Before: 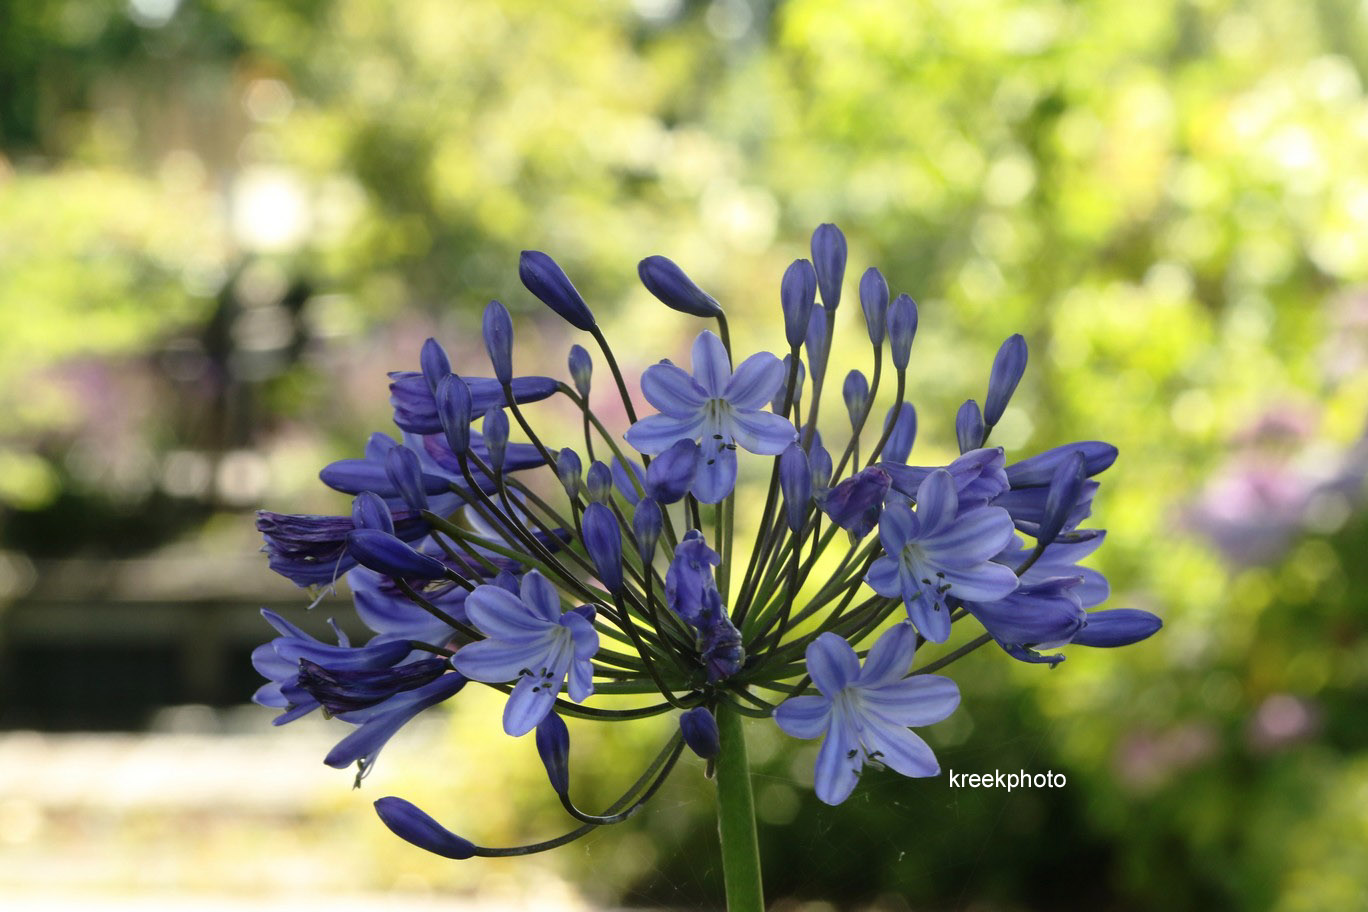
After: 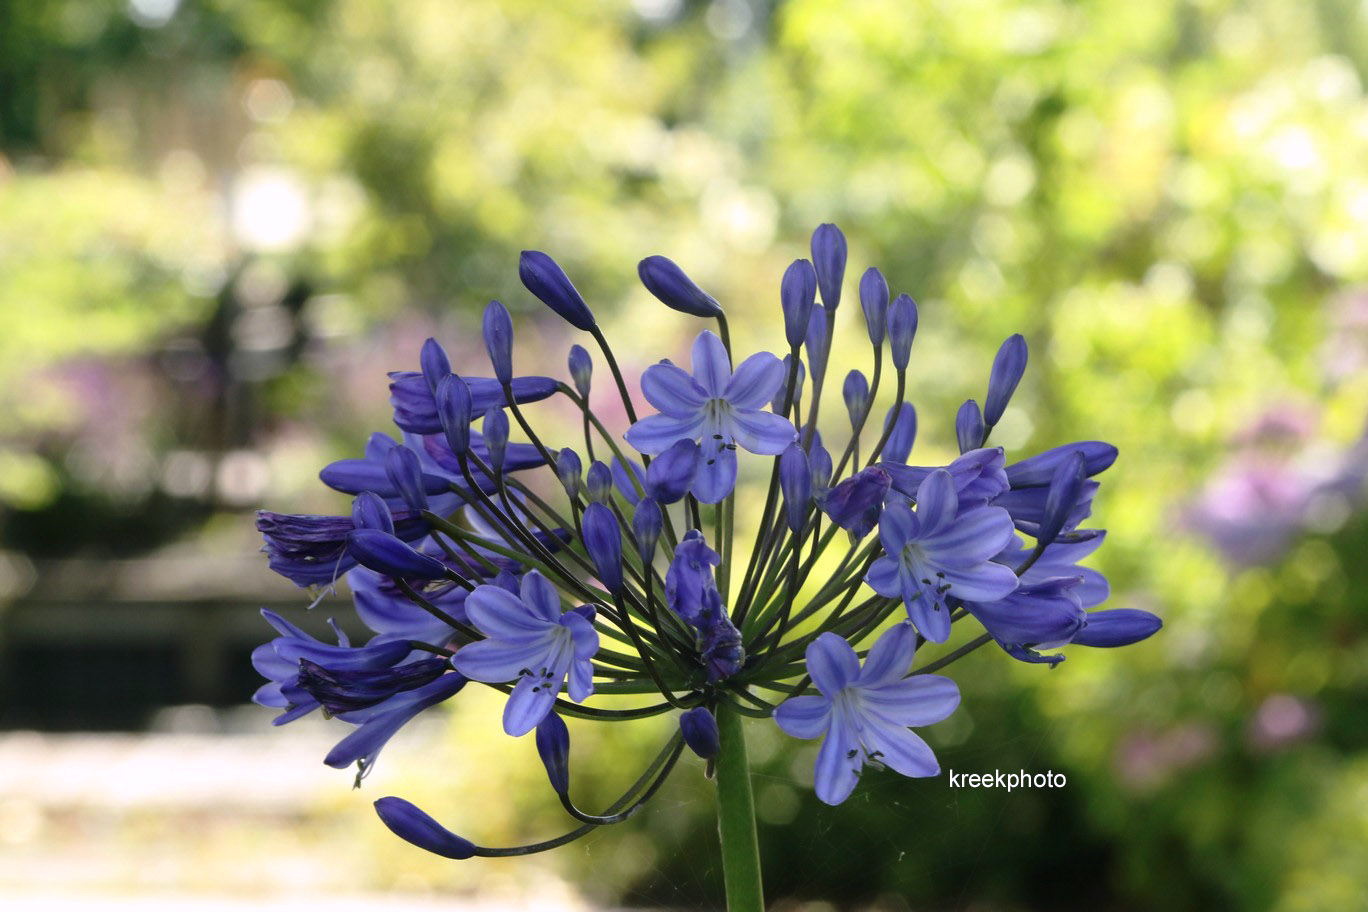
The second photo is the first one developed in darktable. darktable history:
color correction: highlights a* 7.34, highlights b* 4.37
color calibration: x 0.37, y 0.382, temperature 4313.32 K
